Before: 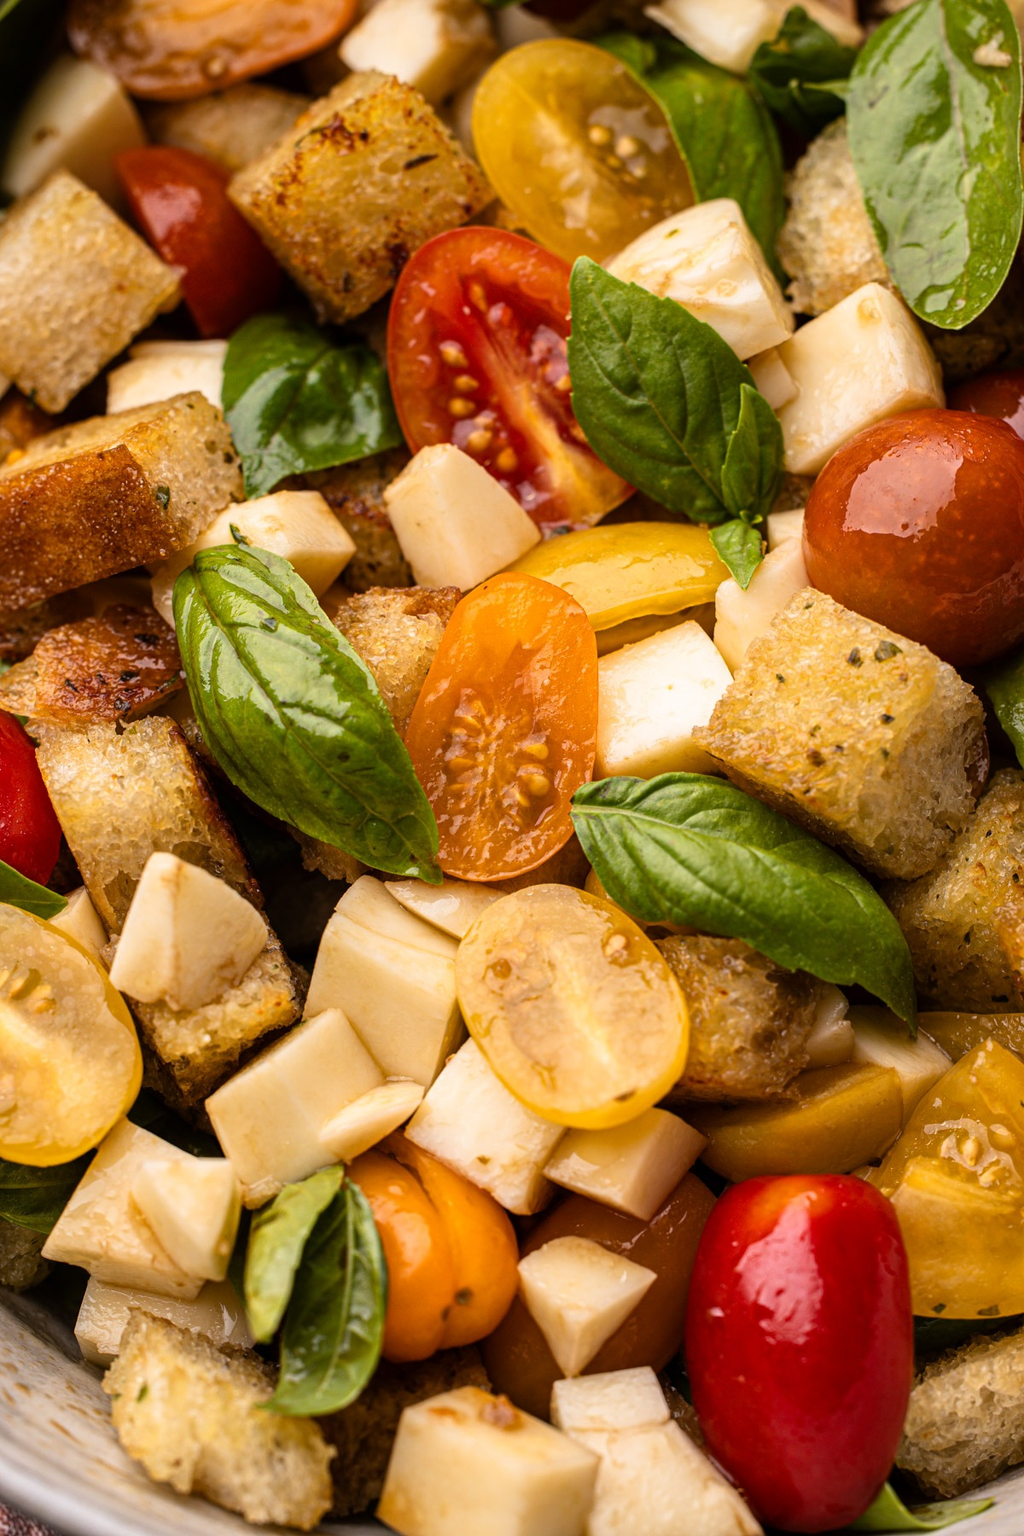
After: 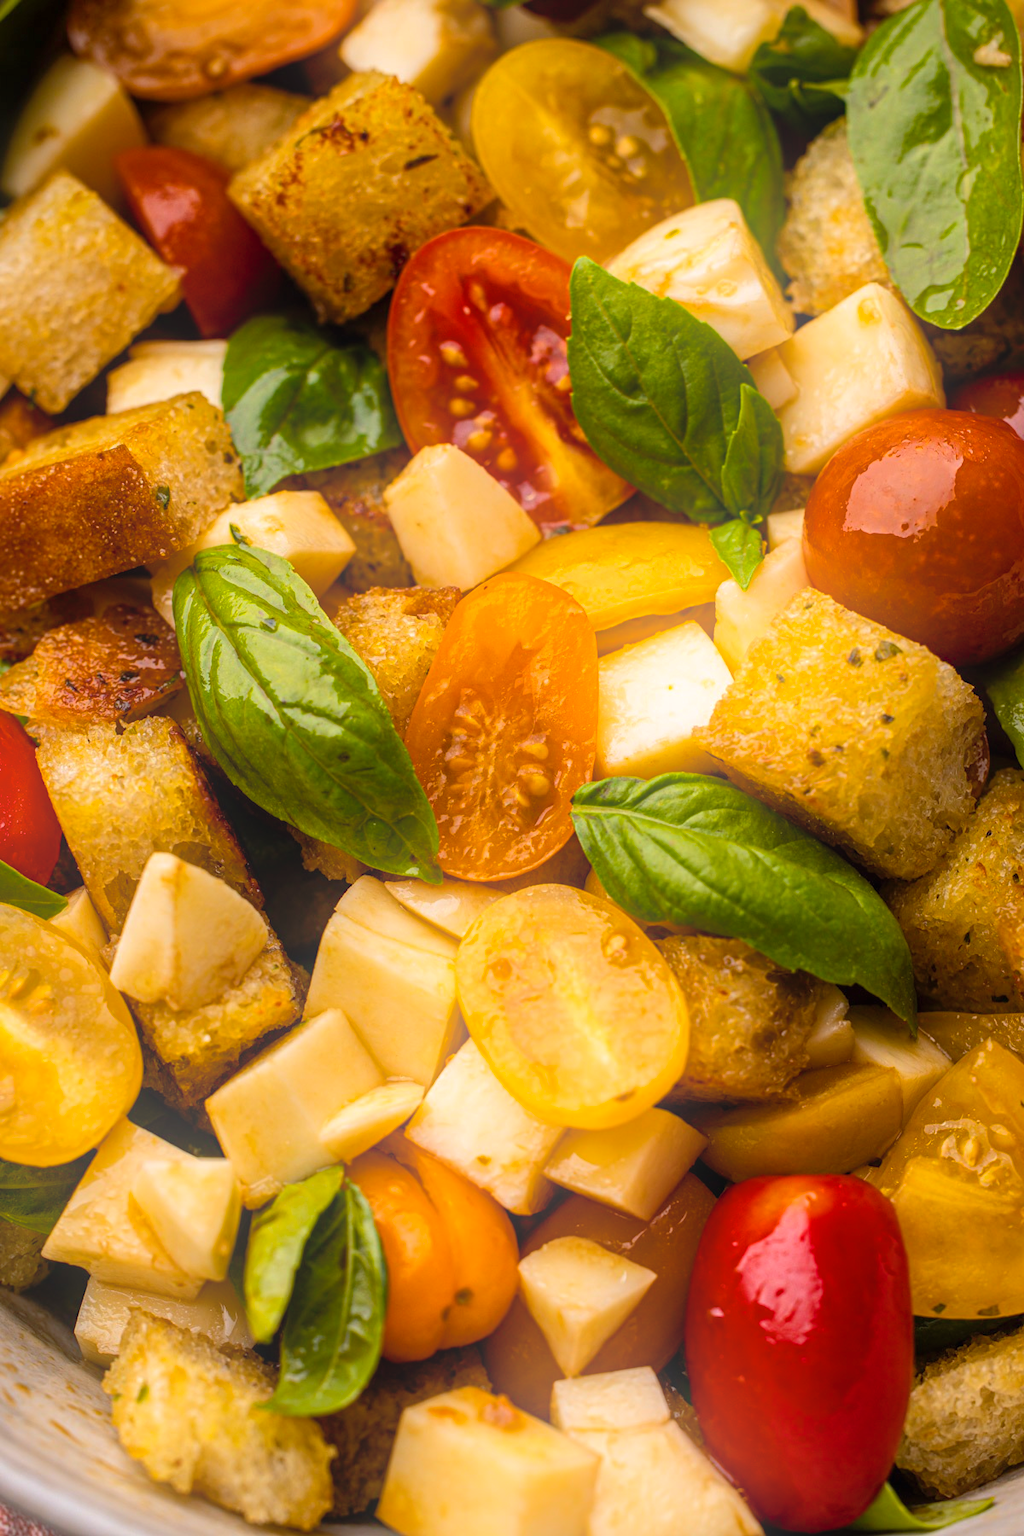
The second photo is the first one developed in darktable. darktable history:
color balance rgb: perceptual saturation grading › global saturation 20%, global vibrance 20%
bloom: on, module defaults
shadows and highlights: on, module defaults
